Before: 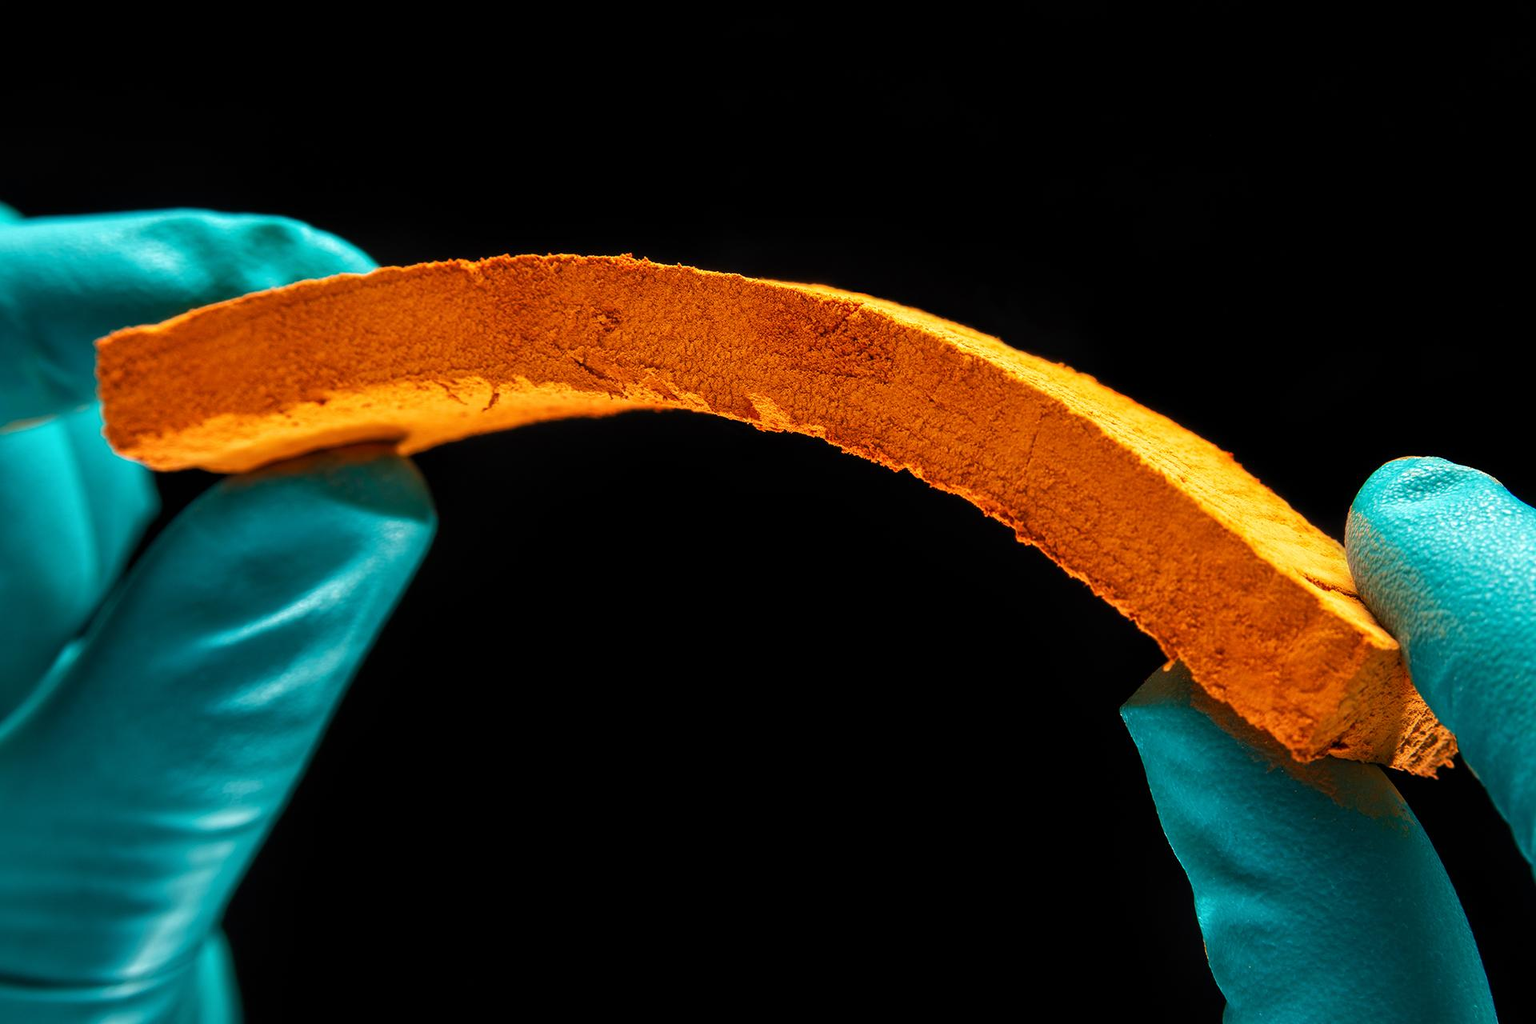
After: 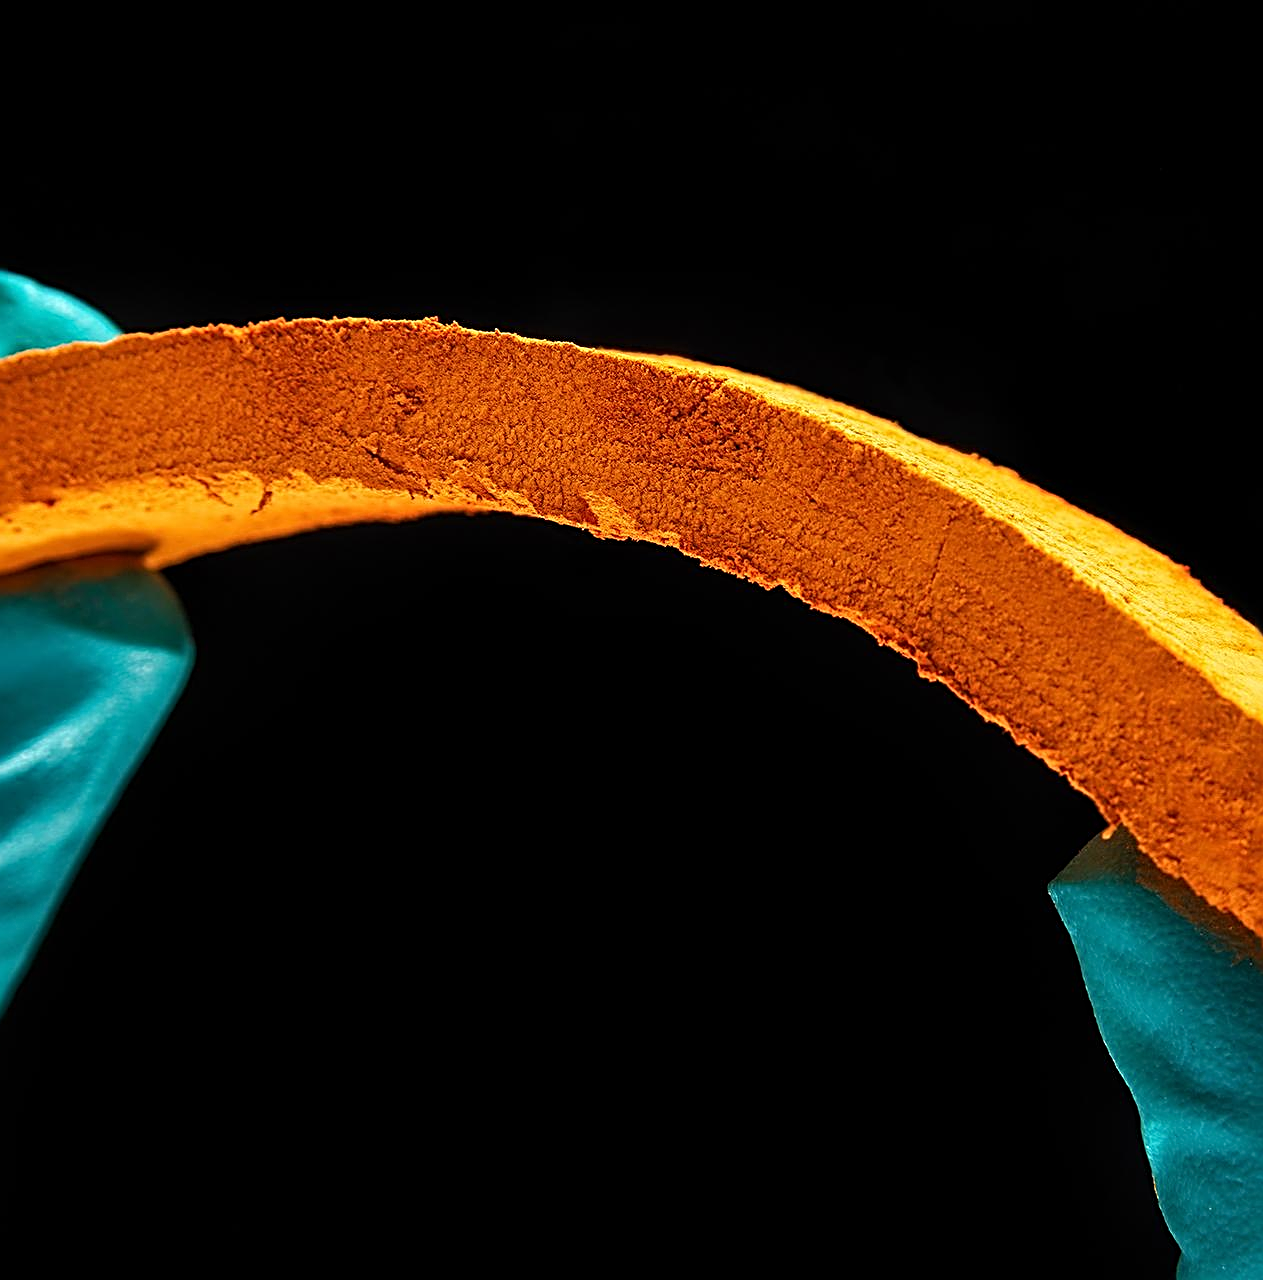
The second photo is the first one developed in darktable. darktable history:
crop and rotate: left 18.375%, right 15.829%
sharpen: radius 2.828, amount 0.729
